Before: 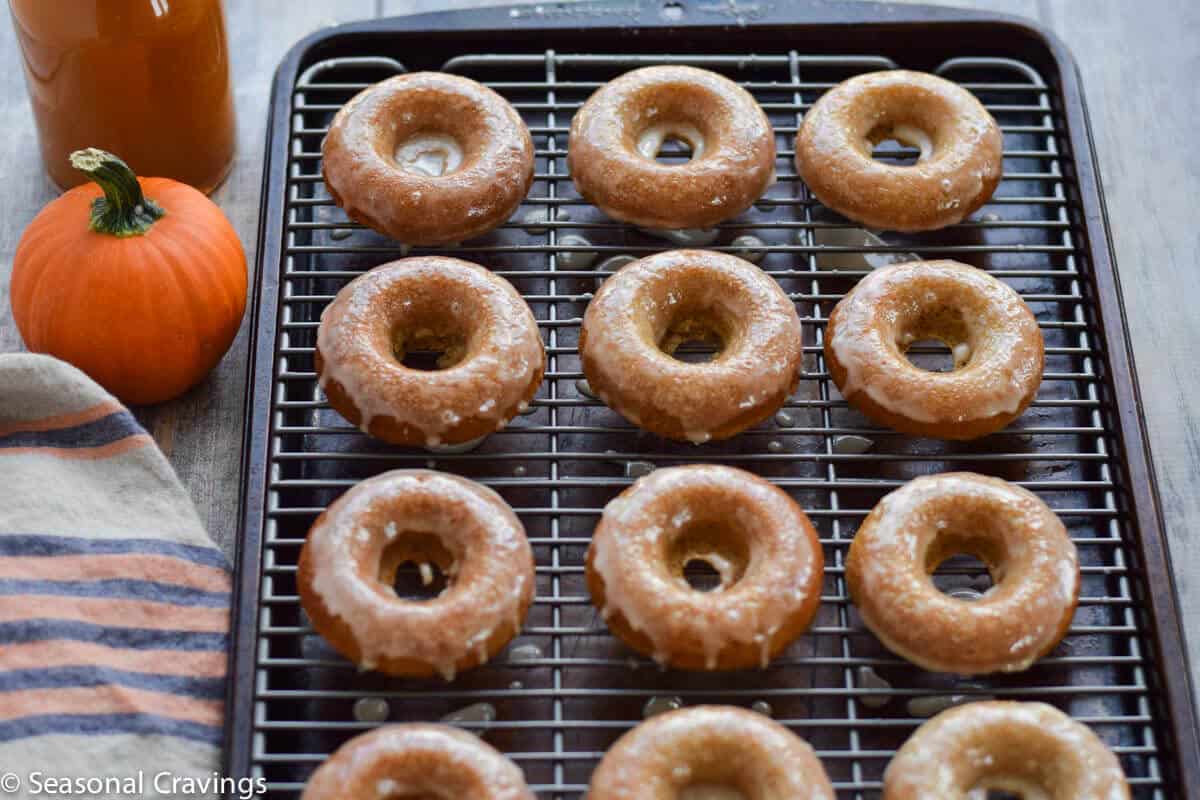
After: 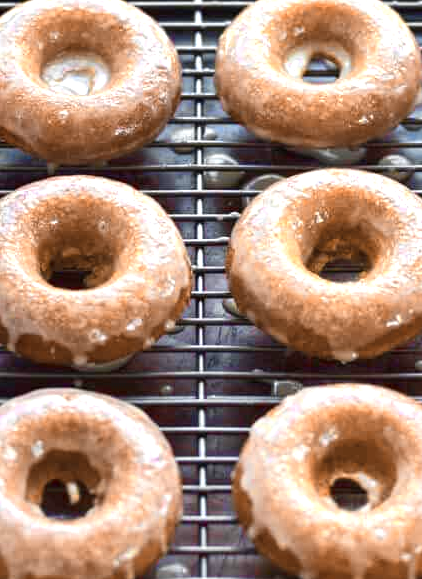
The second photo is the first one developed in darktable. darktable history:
levels: levels [0, 0.48, 0.961]
crop and rotate: left 29.476%, top 10.214%, right 35.32%, bottom 17.333%
exposure: black level correction 0, exposure 0.5 EV, compensate exposure bias true, compensate highlight preservation false
color zones: curves: ch0 [(0.009, 0.528) (0.136, 0.6) (0.255, 0.586) (0.39, 0.528) (0.522, 0.584) (0.686, 0.736) (0.849, 0.561)]; ch1 [(0.045, 0.781) (0.14, 0.416) (0.257, 0.695) (0.442, 0.032) (0.738, 0.338) (0.818, 0.632) (0.891, 0.741) (1, 0.704)]; ch2 [(0, 0.667) (0.141, 0.52) (0.26, 0.37) (0.474, 0.432) (0.743, 0.286)]
